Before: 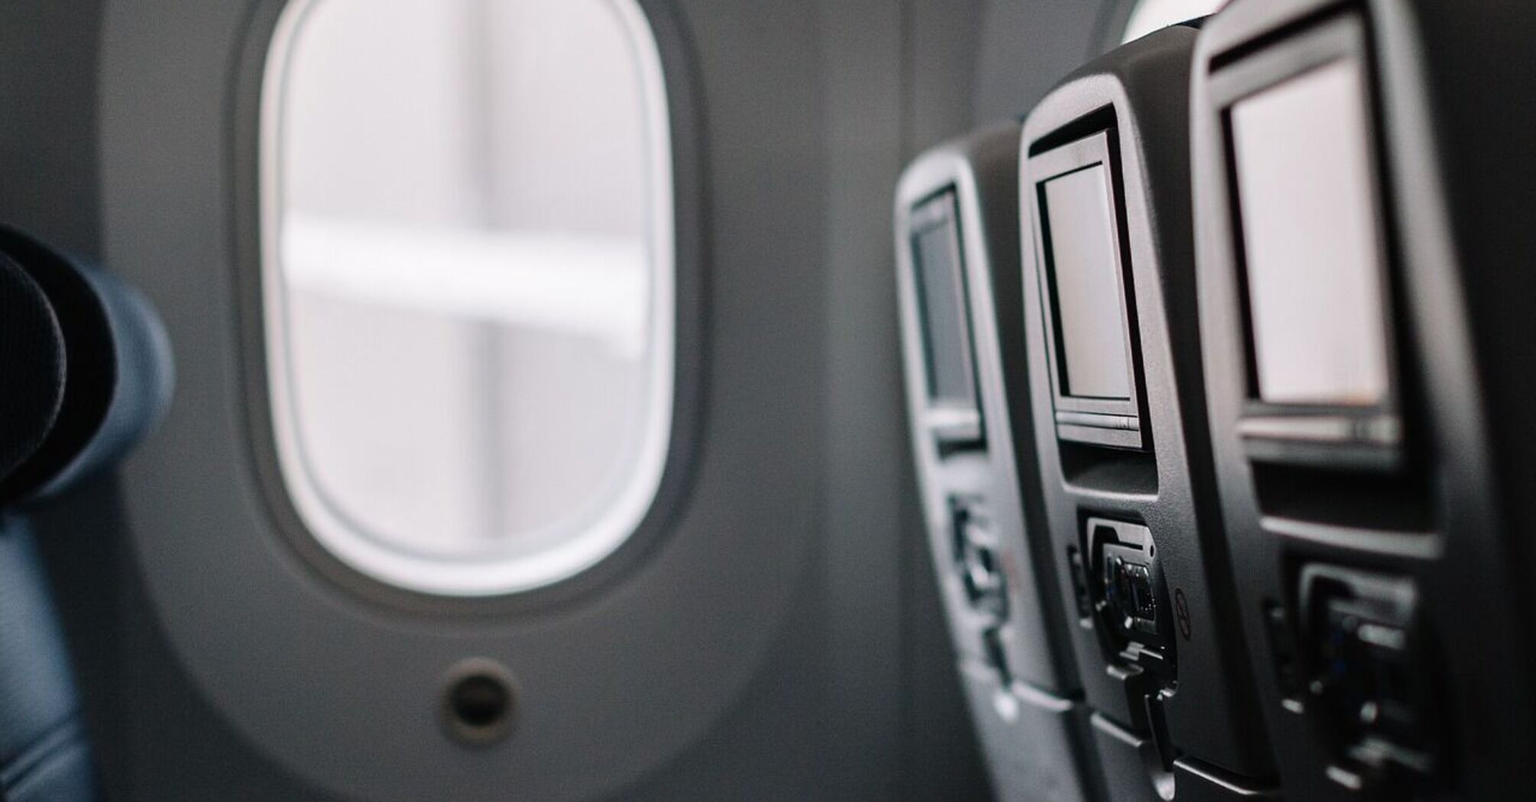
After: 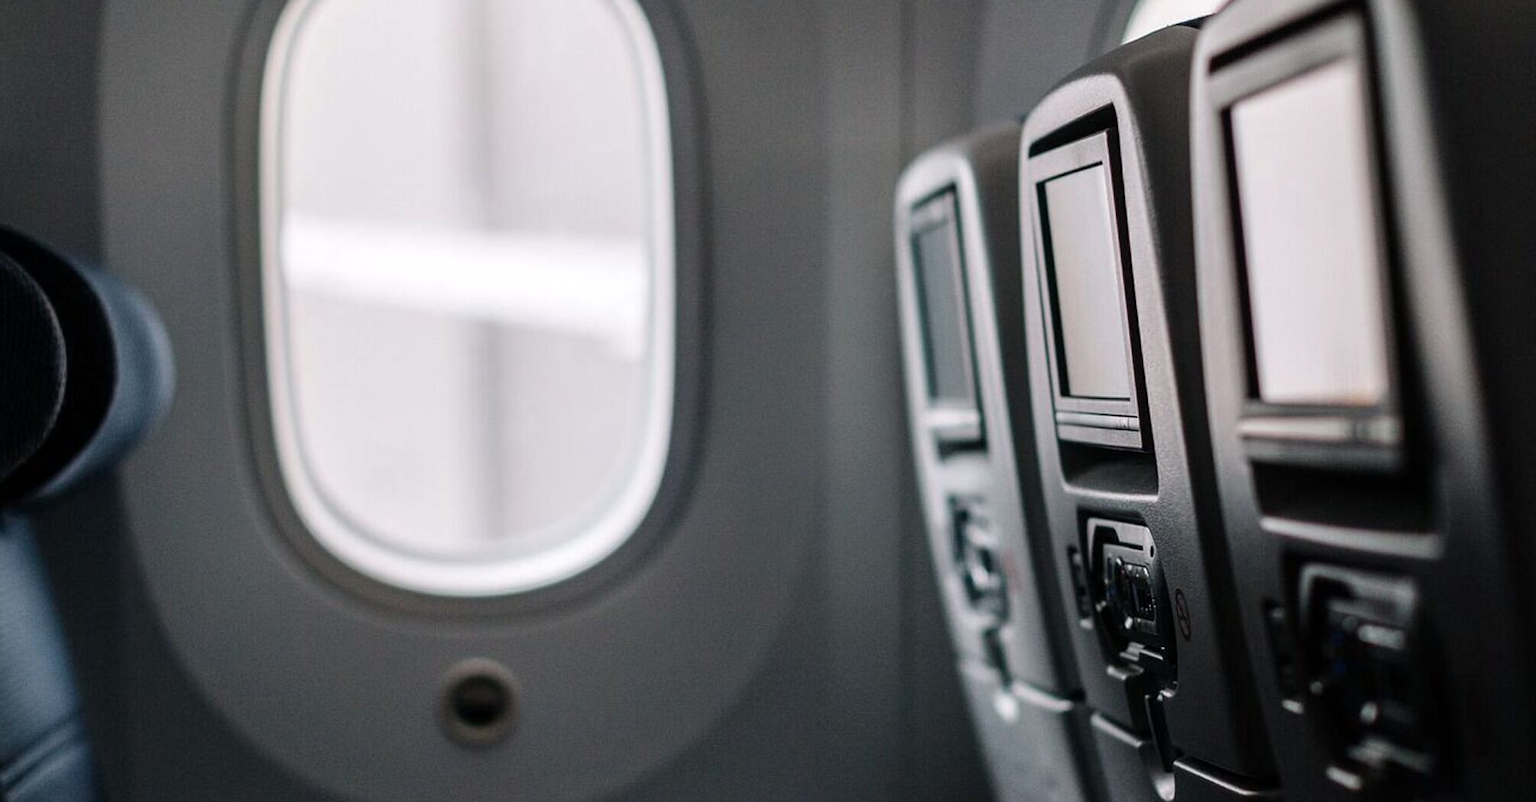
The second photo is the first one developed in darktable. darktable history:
local contrast: highlights 104%, shadows 97%, detail 119%, midtone range 0.2
